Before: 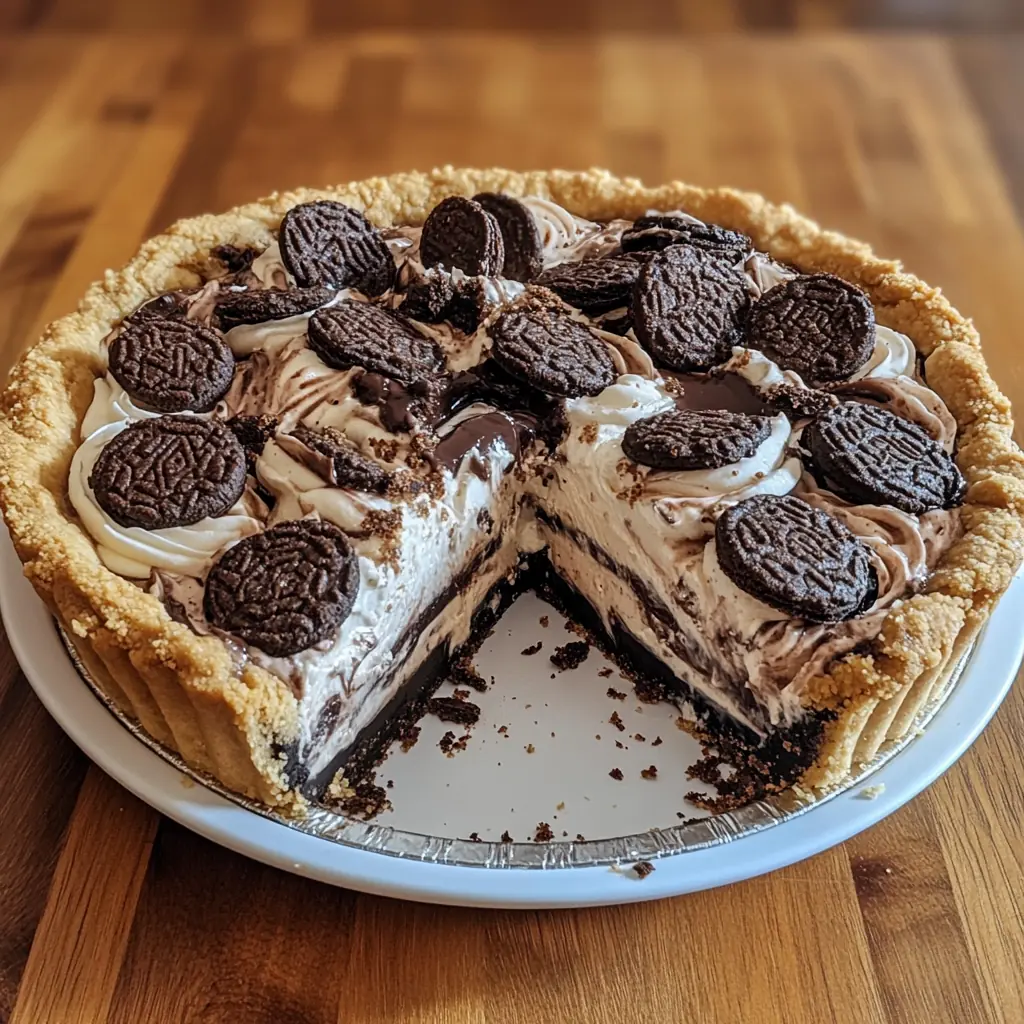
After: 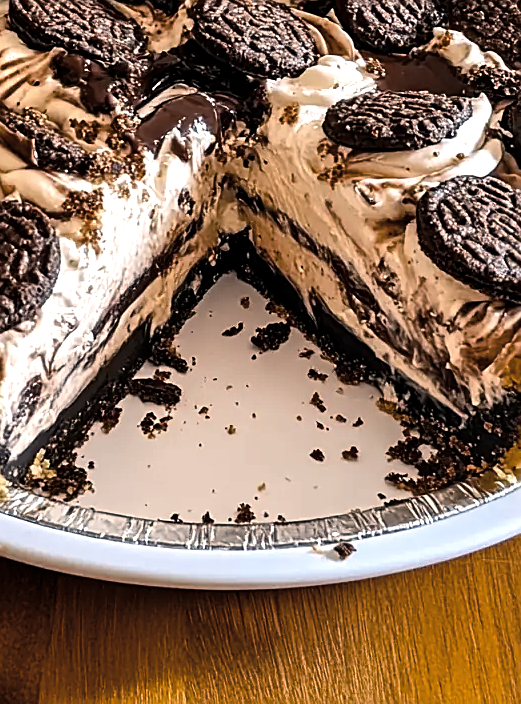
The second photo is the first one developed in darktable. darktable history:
exposure: black level correction 0.001, exposure 0.498 EV, compensate highlight preservation false
color calibration: illuminant same as pipeline (D50), adaptation XYZ, x 0.346, y 0.358, temperature 5013.96 K
sharpen: on, module defaults
crop and rotate: left 29.287%, top 31.199%, right 19.805%
color balance rgb: shadows lift › luminance -9.741%, shadows lift › chroma 0.857%, shadows lift › hue 112.96°, highlights gain › chroma 3.689%, highlights gain › hue 59.61°, perceptual saturation grading › global saturation 30.172%, perceptual brilliance grading › global brilliance 14.395%, perceptual brilliance grading › shadows -34.928%, global vibrance -1.127%, saturation formula JzAzBz (2021)
color correction: highlights a* 5.55, highlights b* 5.26, saturation 0.678
